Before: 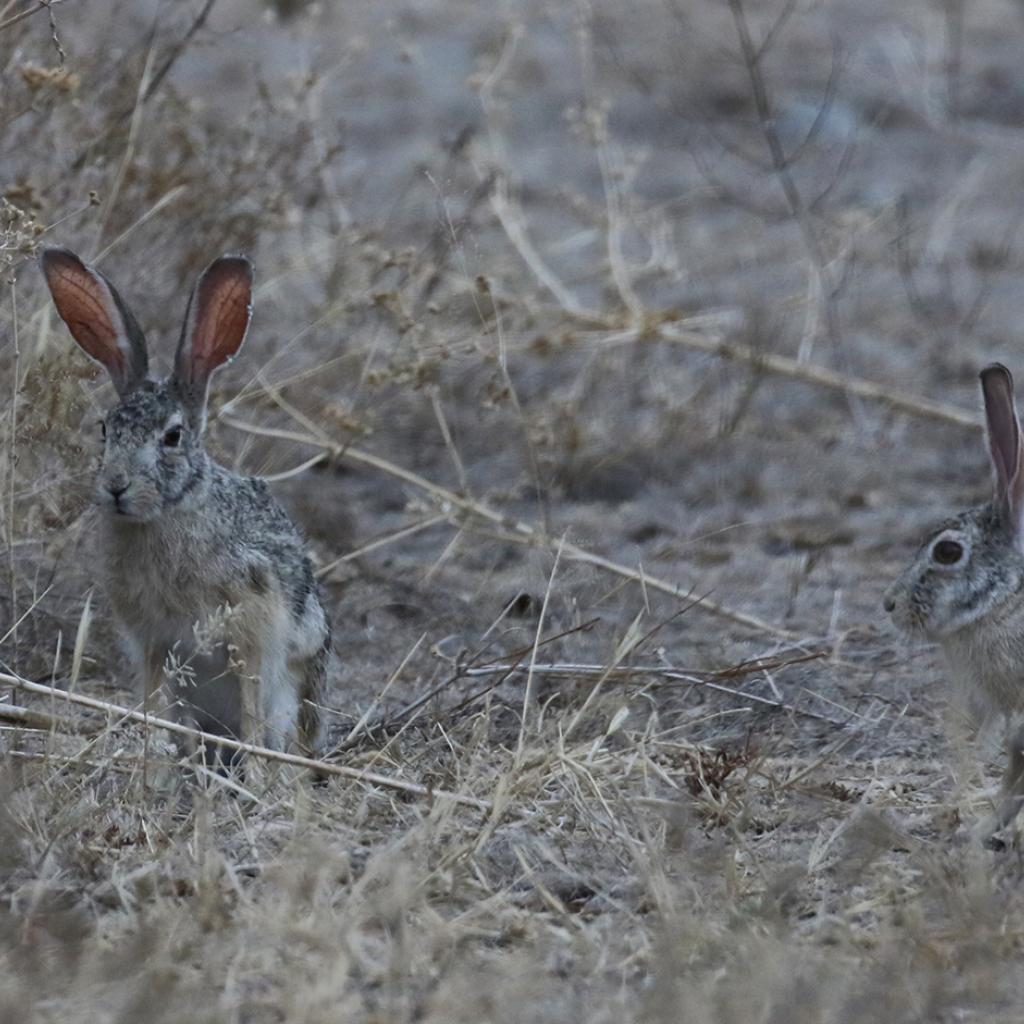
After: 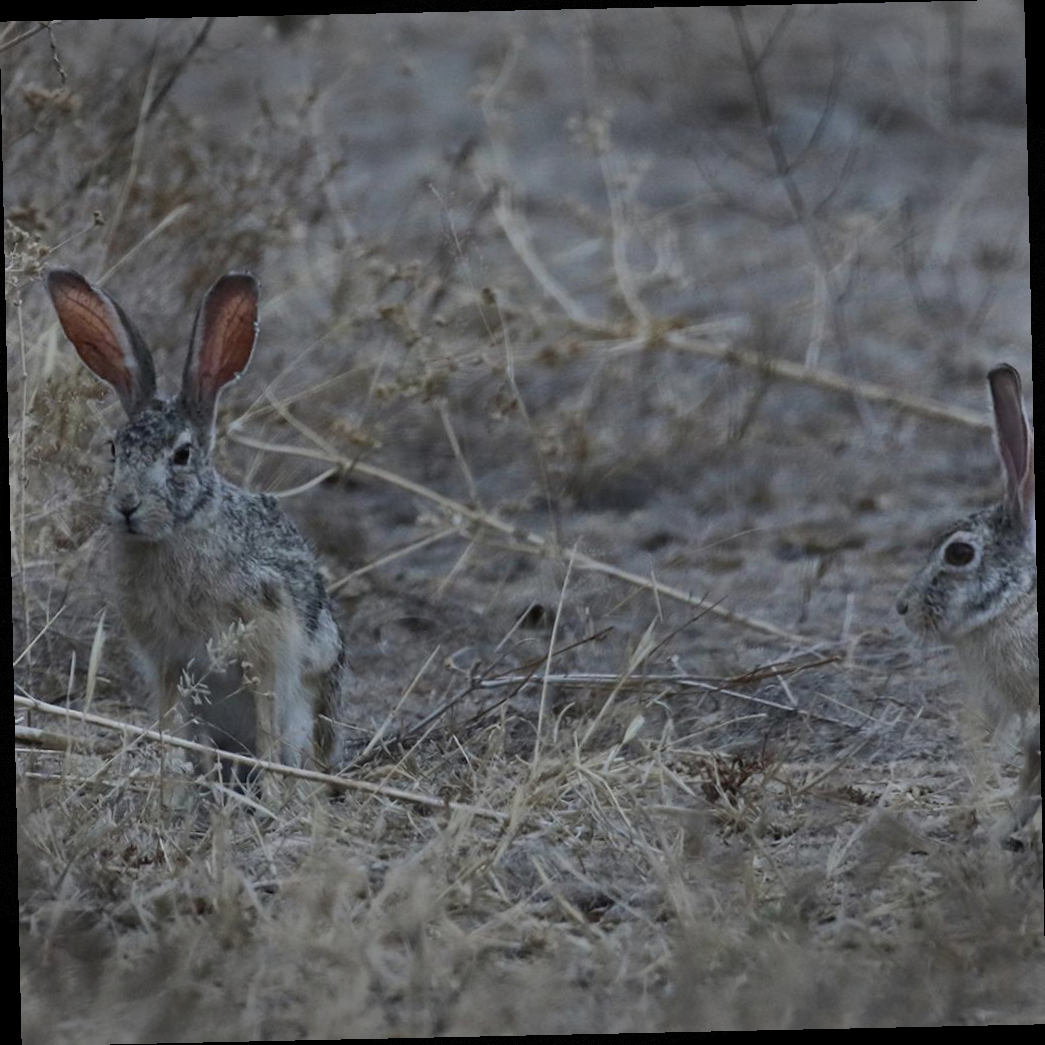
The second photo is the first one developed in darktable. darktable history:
rotate and perspective: rotation -1.24°, automatic cropping off
shadows and highlights: shadows 37.27, highlights -28.18, soften with gaussian
exposure: exposure -0.492 EV, compensate highlight preservation false
vignetting: fall-off start 100%, brightness -0.406, saturation -0.3, width/height ratio 1.324, dithering 8-bit output, unbound false
